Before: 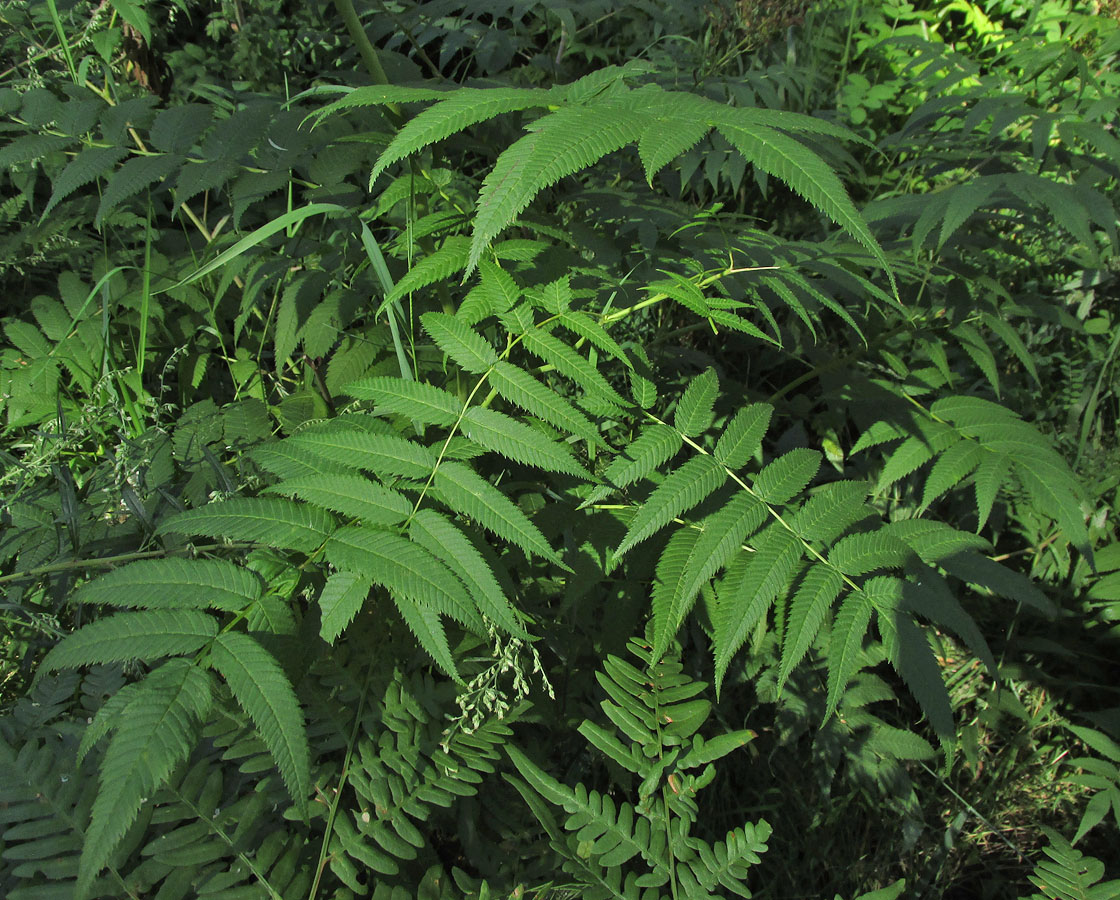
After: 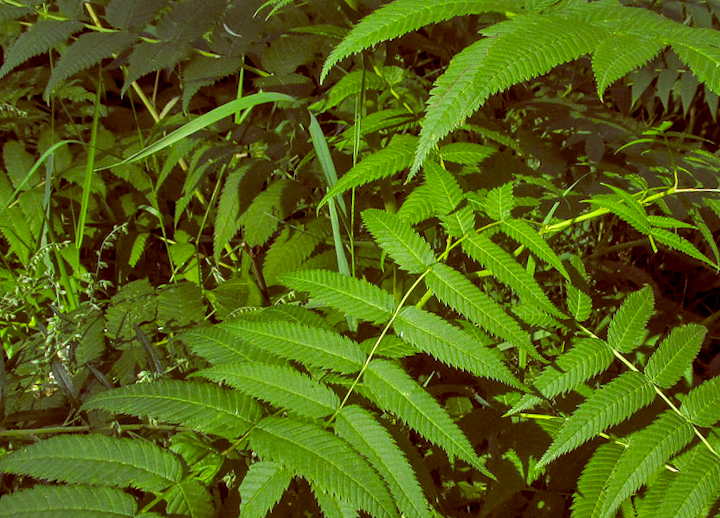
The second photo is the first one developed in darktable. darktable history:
local contrast: on, module defaults
exposure: black level correction 0.001, exposure -0.202 EV, compensate highlight preservation false
crop and rotate: angle -4.3°, left 2.238%, top 6.919%, right 27.657%, bottom 30.294%
haze removal: strength -0.036, compatibility mode true, adaptive false
color balance rgb: global offset › luminance -0.181%, global offset › chroma 0.272%, perceptual saturation grading › global saturation 30.623%, perceptual brilliance grading › global brilliance 12.531%
